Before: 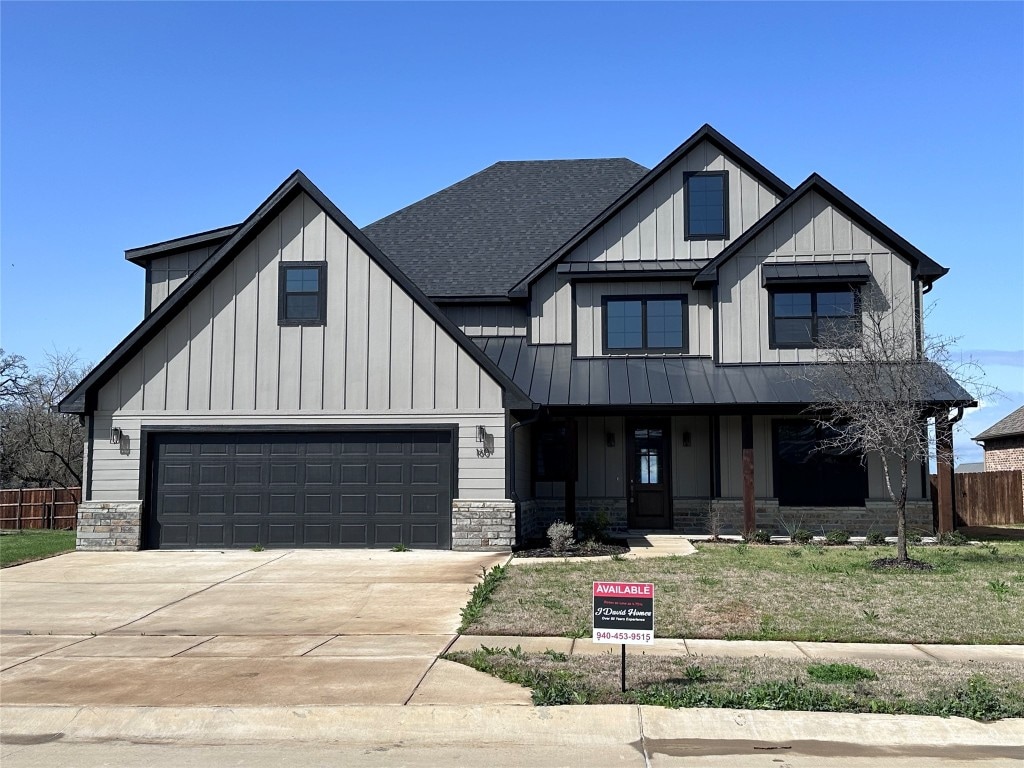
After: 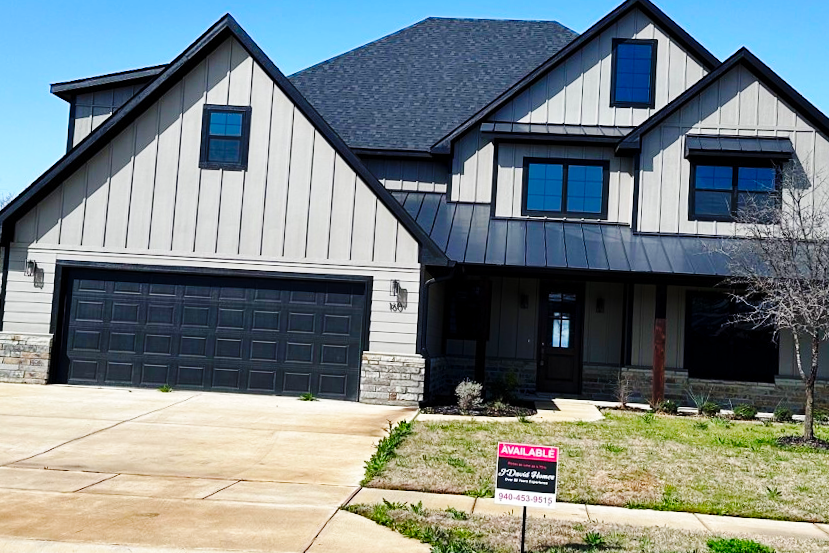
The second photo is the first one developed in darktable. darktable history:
crop and rotate: angle -3.38°, left 9.869%, top 21.018%, right 12.423%, bottom 12.077%
color balance rgb: perceptual saturation grading › global saturation 36.904%, perceptual saturation grading › shadows 34.755%, global vibrance 9.273%
base curve: curves: ch0 [(0, 0) (0.036, 0.025) (0.121, 0.166) (0.206, 0.329) (0.605, 0.79) (1, 1)], preserve colors none
